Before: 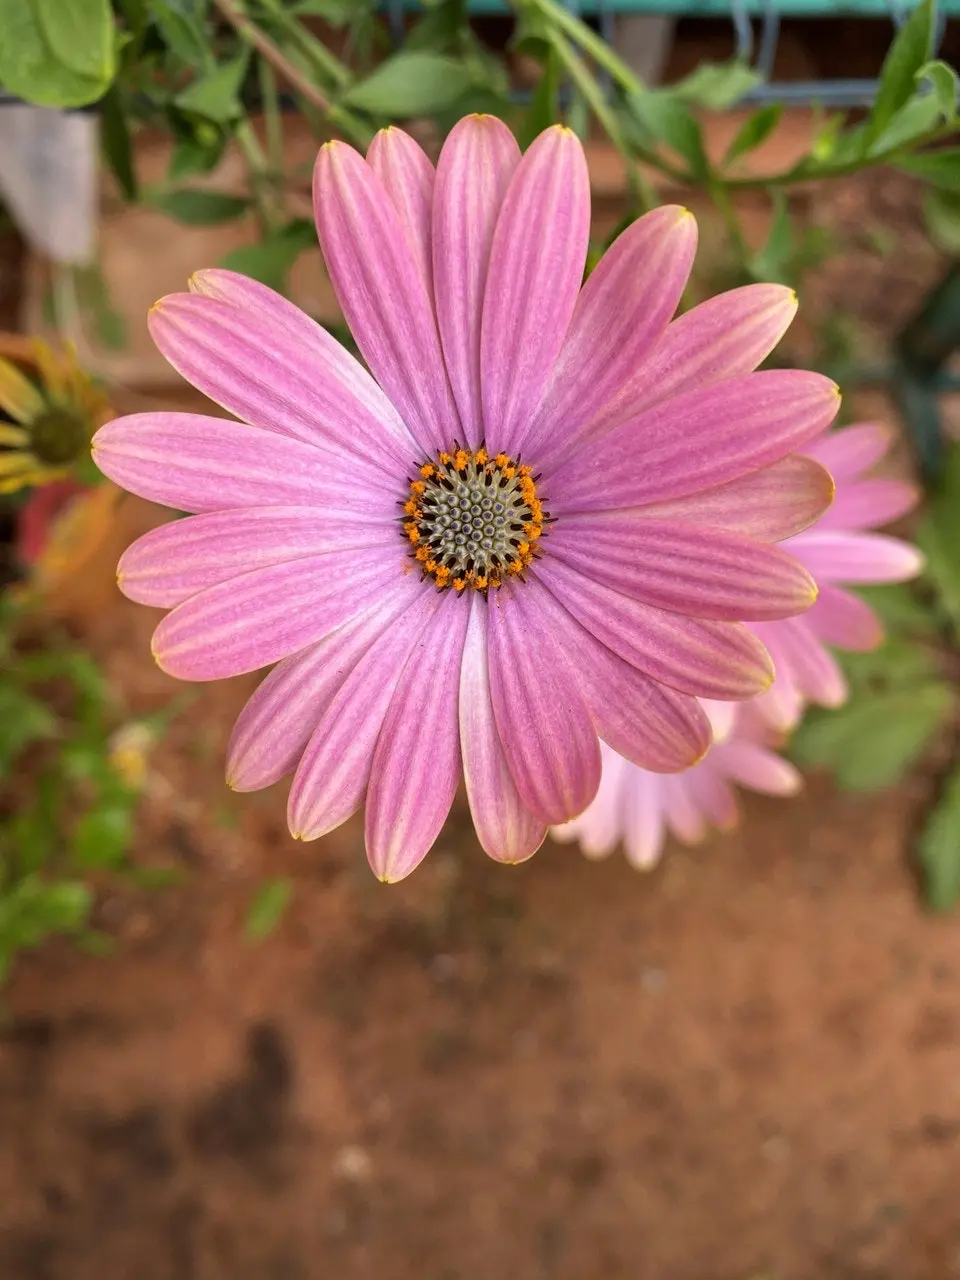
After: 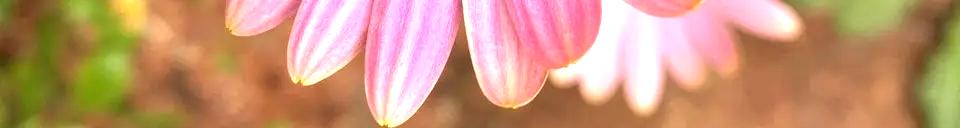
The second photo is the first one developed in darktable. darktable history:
exposure: black level correction 0, exposure 1.1 EV, compensate exposure bias true, compensate highlight preservation false
tone equalizer: on, module defaults
crop and rotate: top 59.084%, bottom 30.916%
